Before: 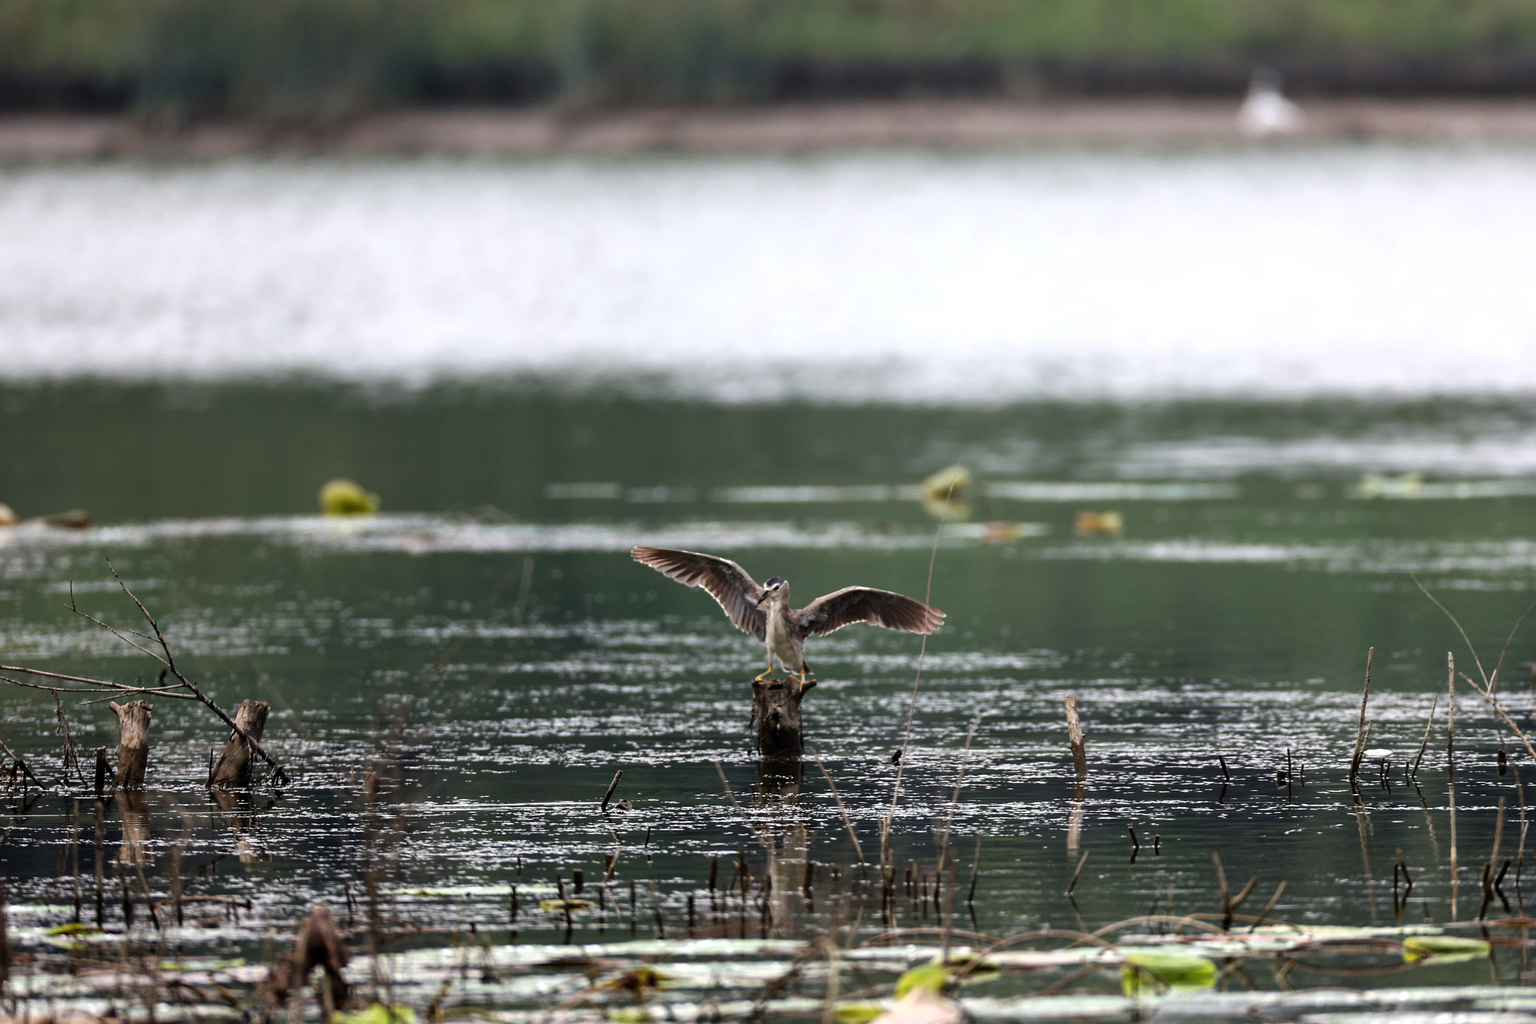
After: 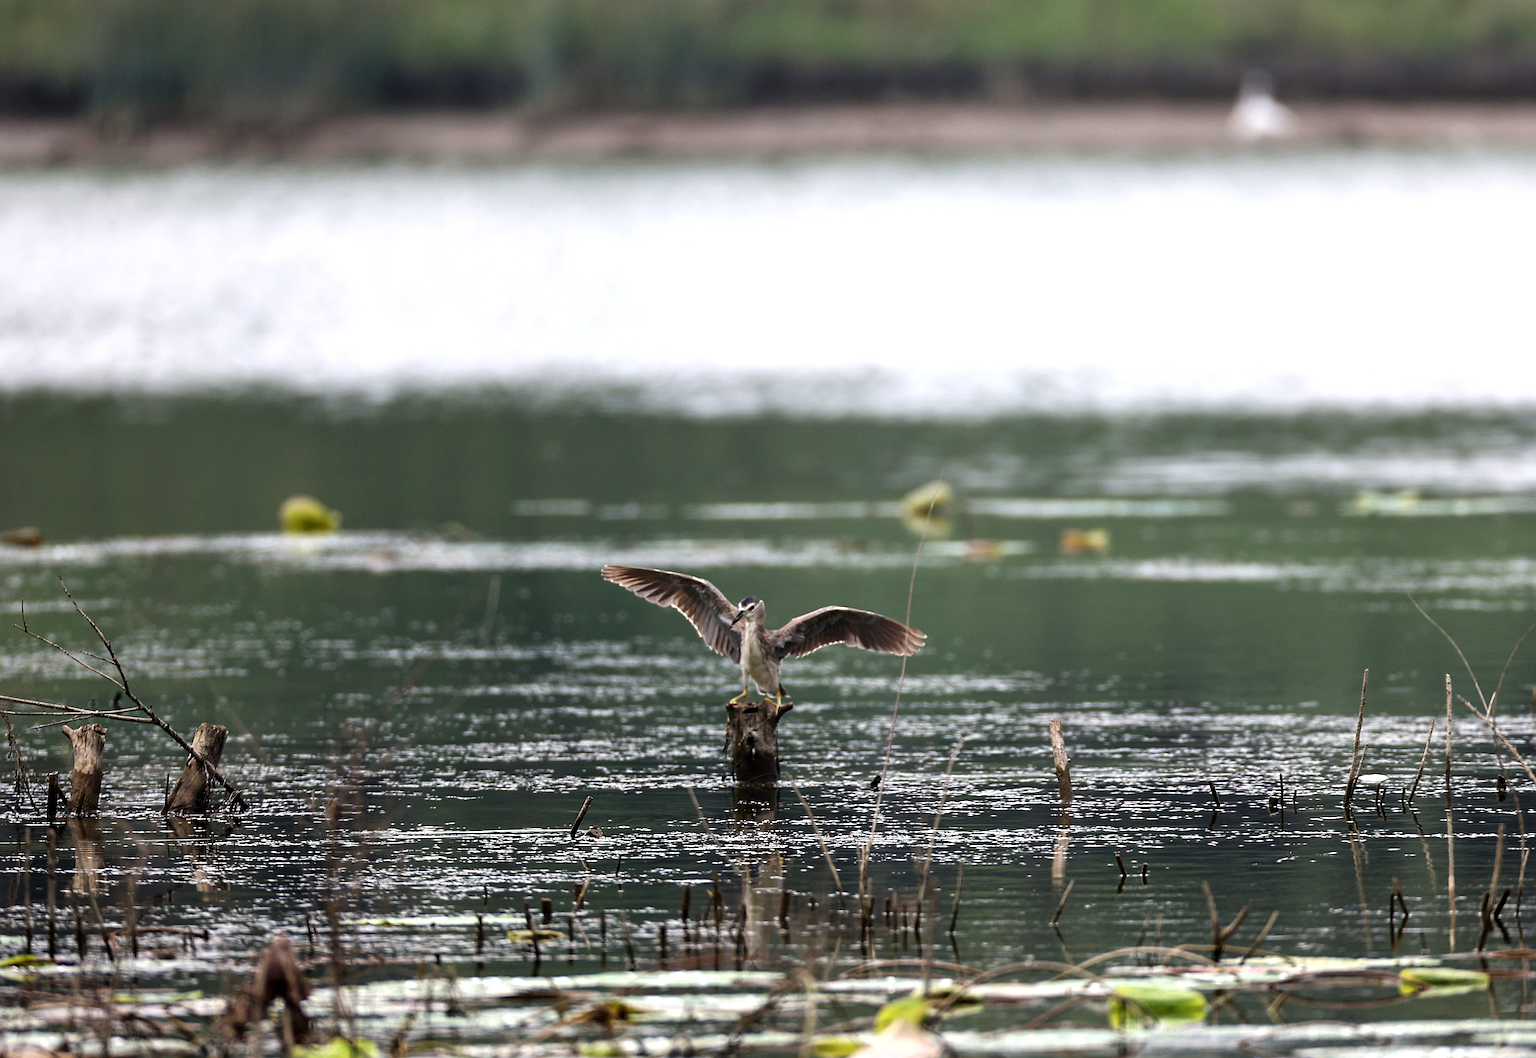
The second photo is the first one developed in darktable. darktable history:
sharpen: on, module defaults
crop and rotate: left 3.238%
exposure: black level correction 0, exposure 0.2 EV, compensate exposure bias true, compensate highlight preservation false
